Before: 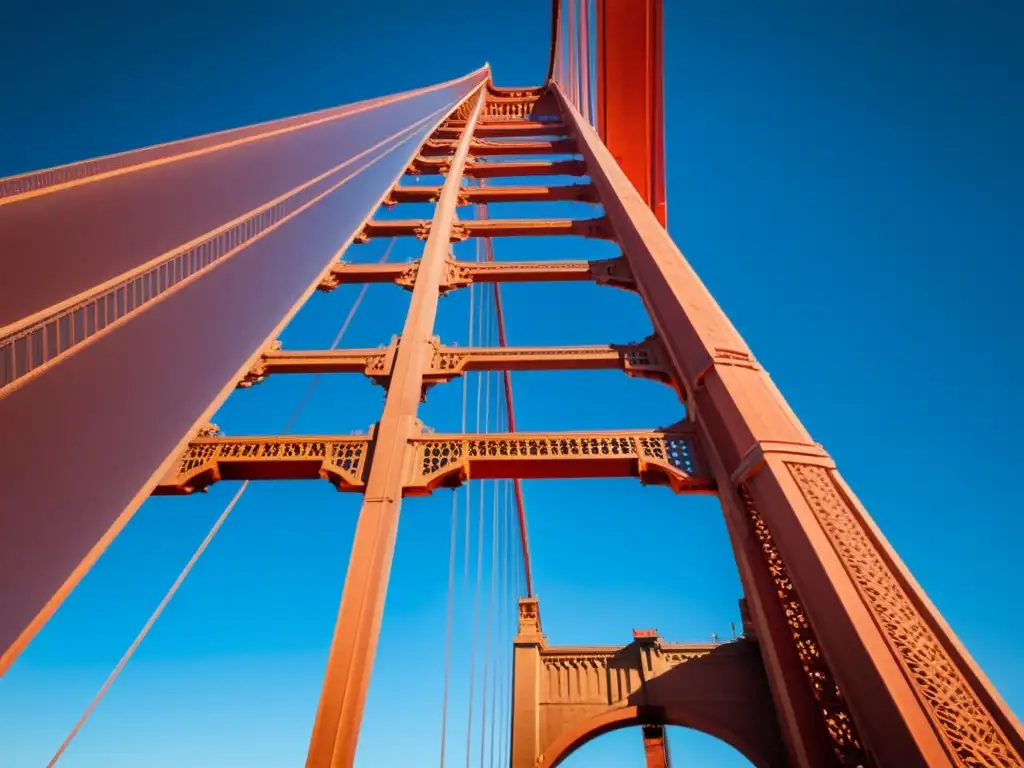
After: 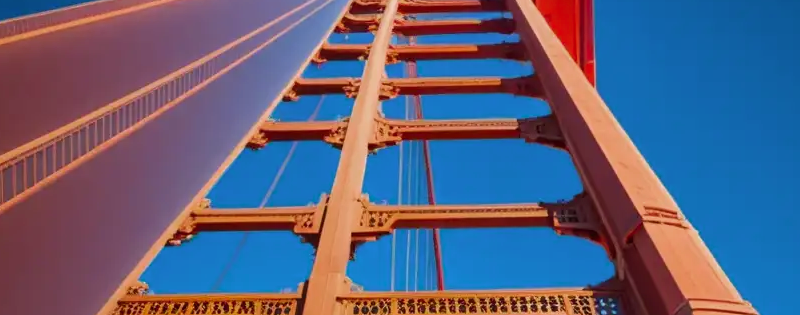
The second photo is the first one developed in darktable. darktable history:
crop: left 7.015%, top 18.566%, right 14.509%, bottom 40.193%
color zones: curves: ch0 [(0.018, 0.548) (0.197, 0.654) (0.425, 0.447) (0.605, 0.658) (0.732, 0.579)]; ch1 [(0.105, 0.531) (0.224, 0.531) (0.386, 0.39) (0.618, 0.456) (0.732, 0.456) (0.956, 0.421)]; ch2 [(0.039, 0.583) (0.215, 0.465) (0.399, 0.544) (0.465, 0.548) (0.614, 0.447) (0.724, 0.43) (0.882, 0.623) (0.956, 0.632)], mix -137.39%
